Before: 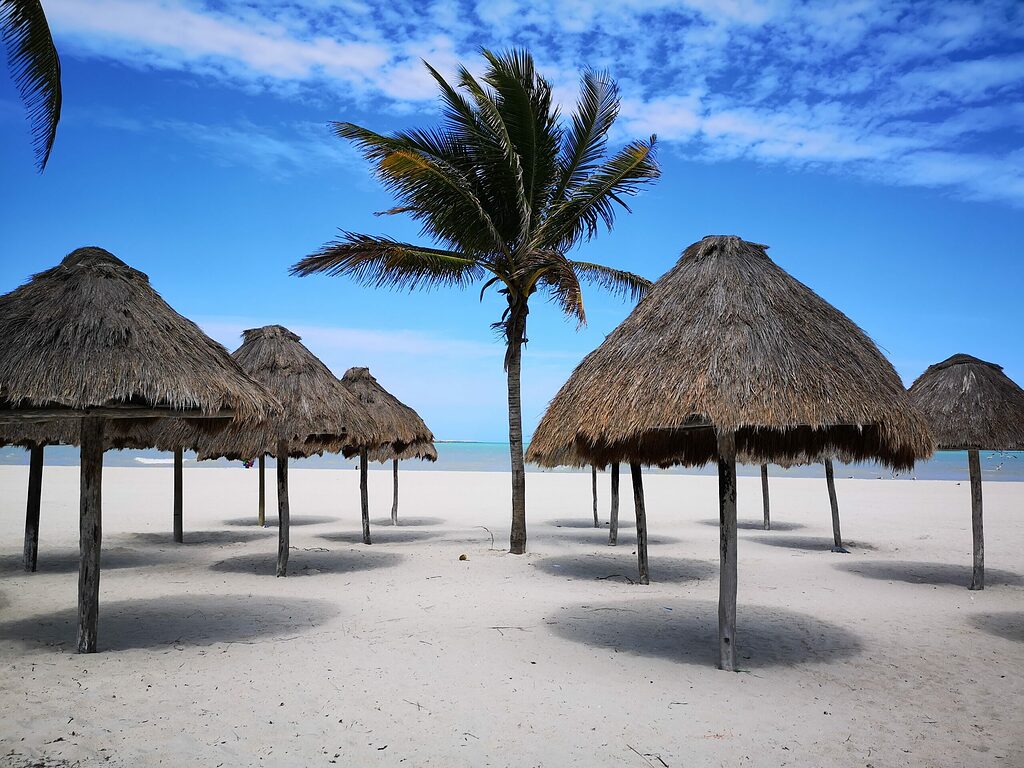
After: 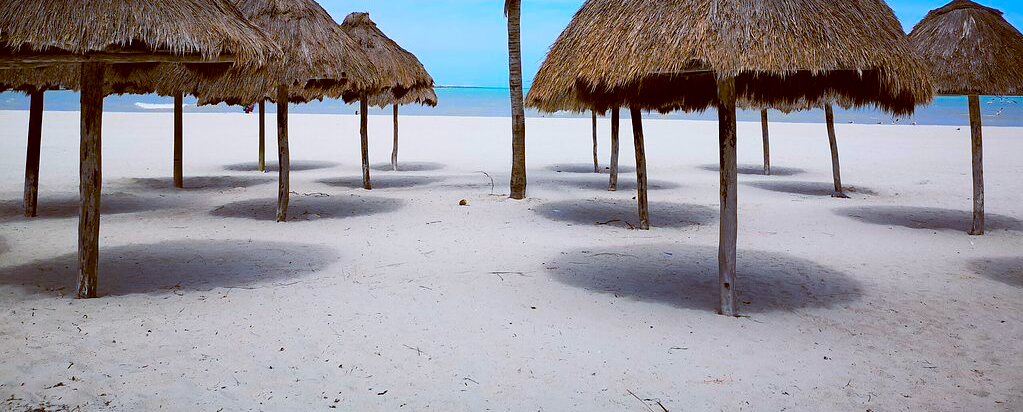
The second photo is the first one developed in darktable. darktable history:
color balance rgb: perceptual saturation grading › global saturation 30%, global vibrance 20%
color balance: lift [1, 1.015, 1.004, 0.985], gamma [1, 0.958, 0.971, 1.042], gain [1, 0.956, 0.977, 1.044]
crop and rotate: top 46.237%
